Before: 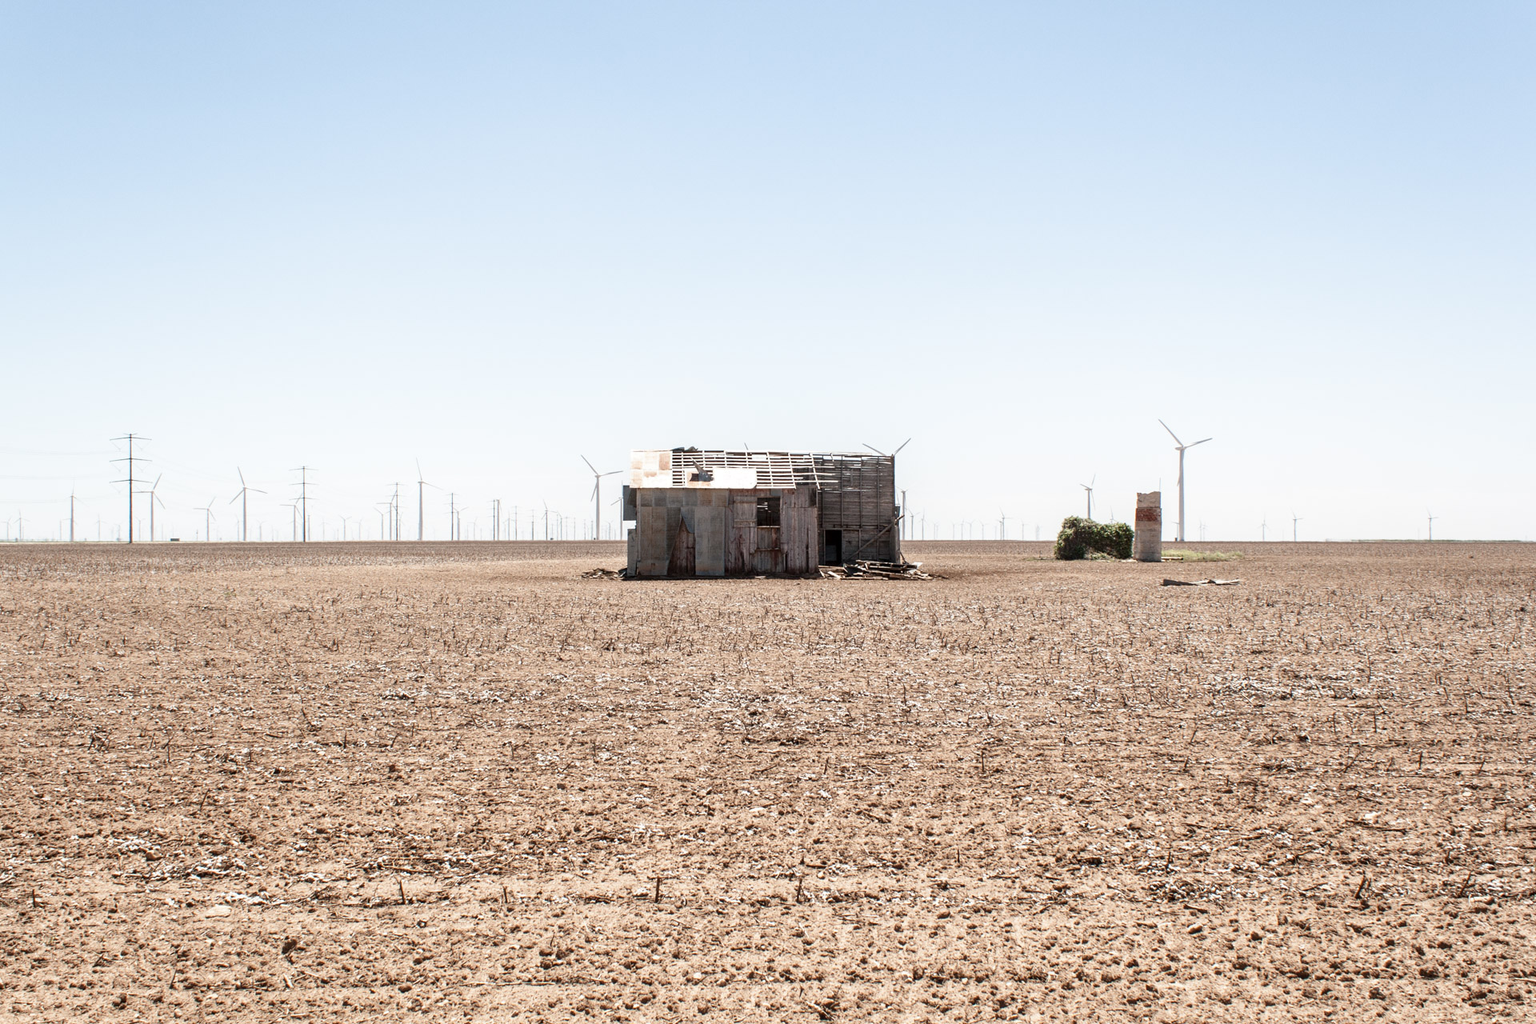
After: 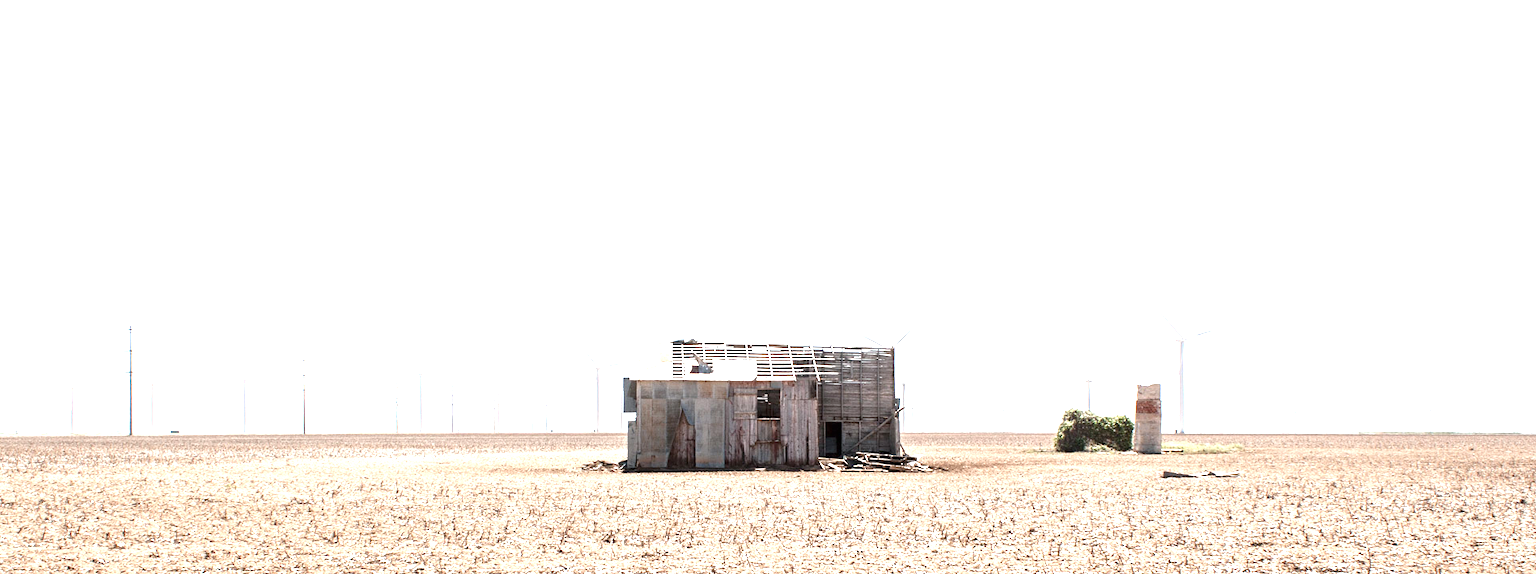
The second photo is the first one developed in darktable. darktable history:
crop and rotate: top 10.605%, bottom 33.274%
exposure: black level correction 0, exposure 1.2 EV, compensate highlight preservation false
white balance: red 0.982, blue 1.018
